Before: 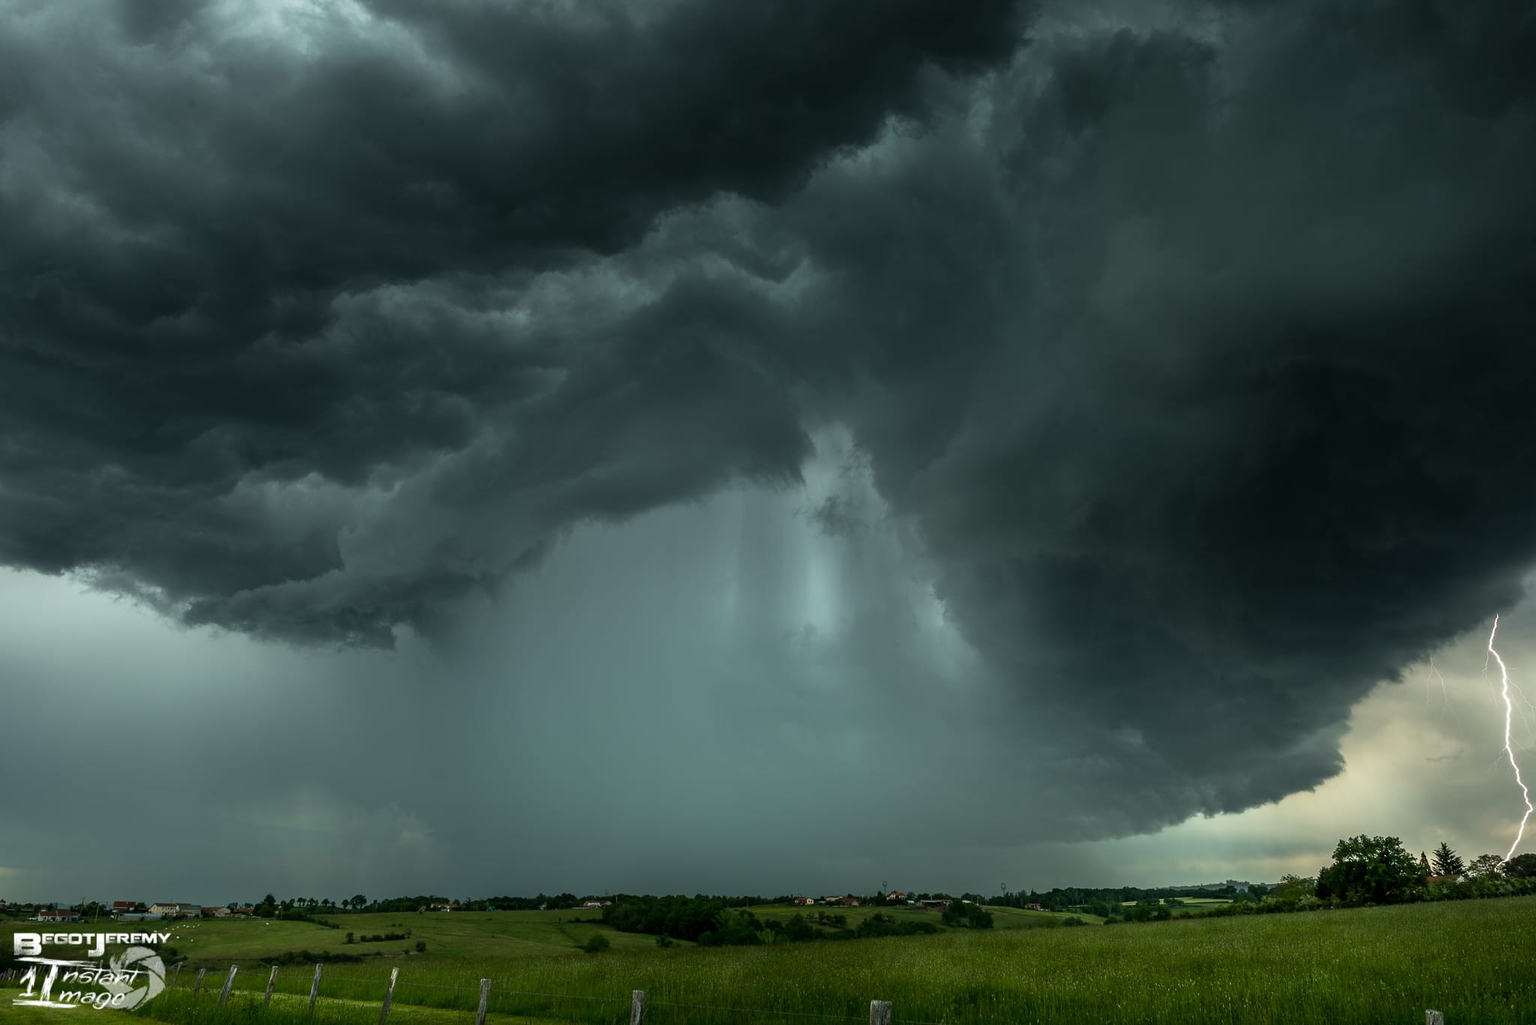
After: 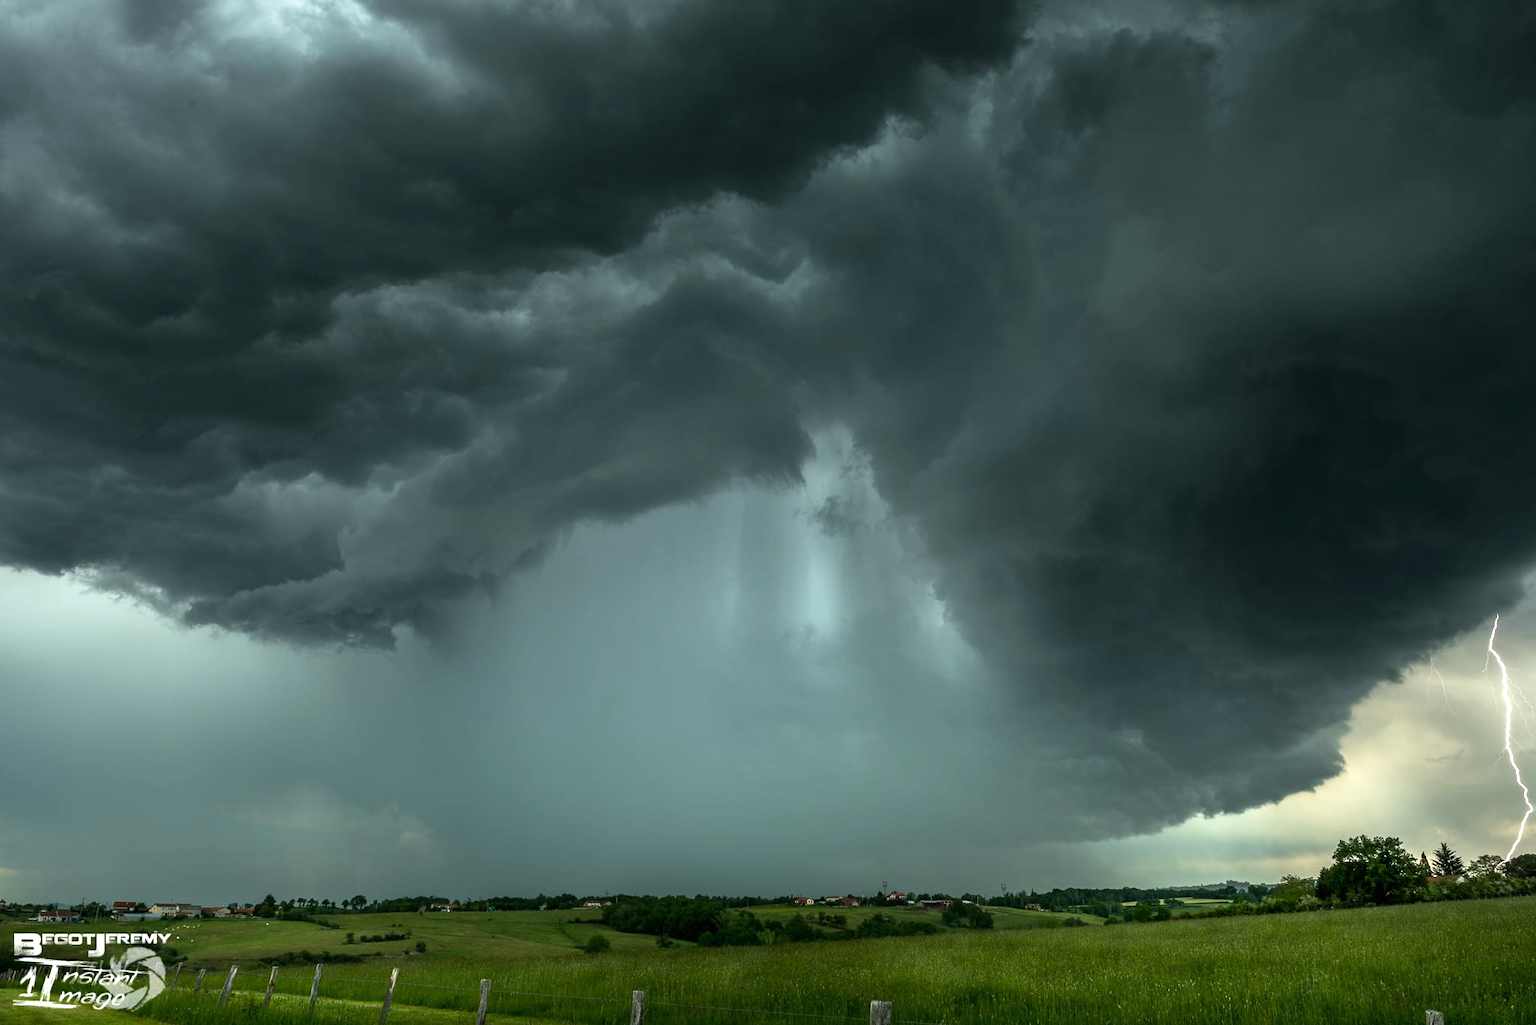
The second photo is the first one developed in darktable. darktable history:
exposure: exposure 0.519 EV, compensate highlight preservation false
